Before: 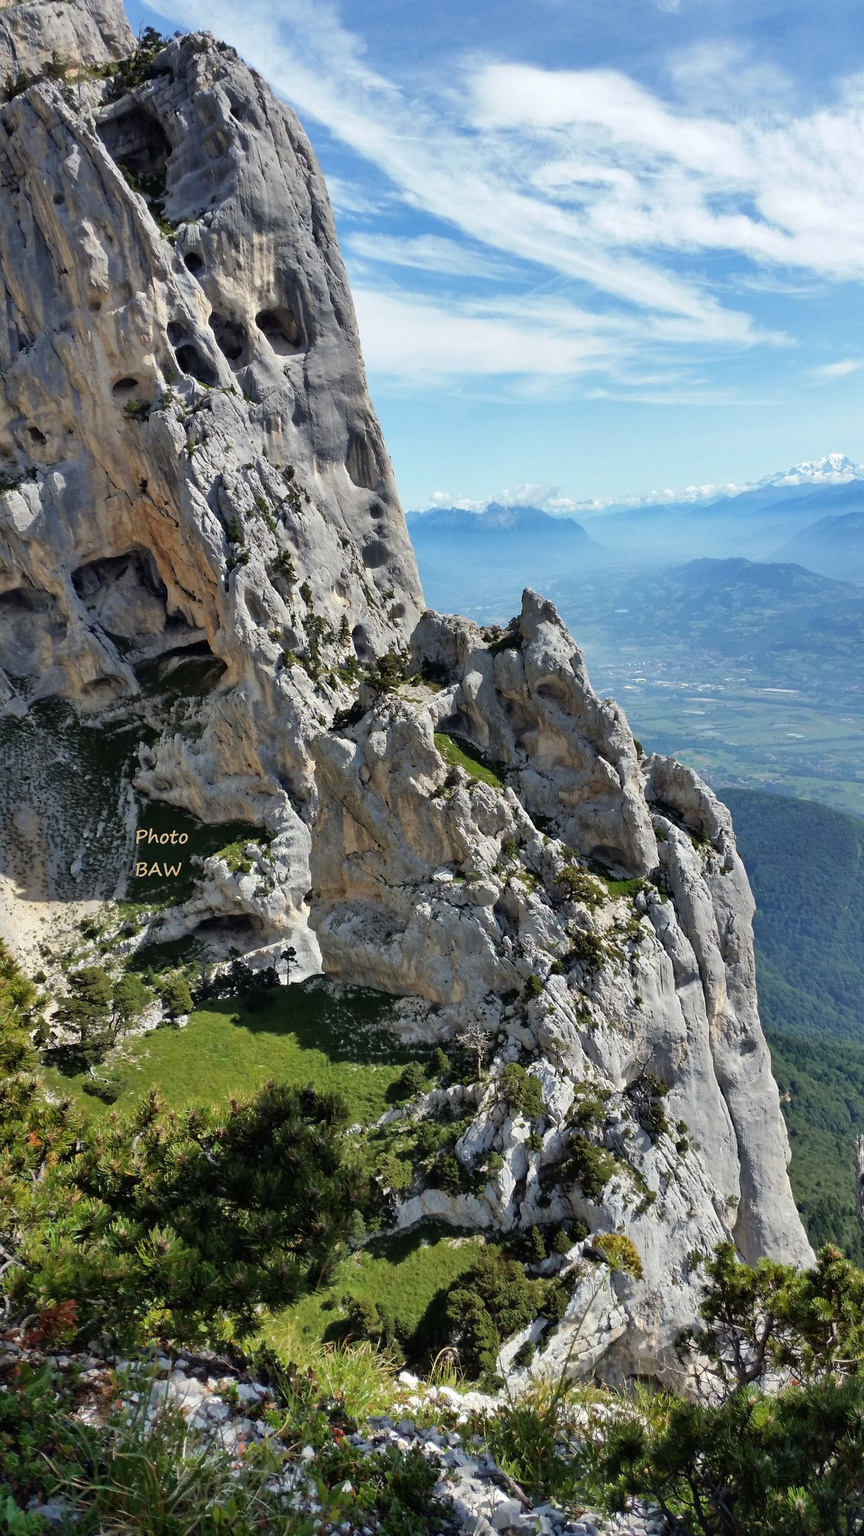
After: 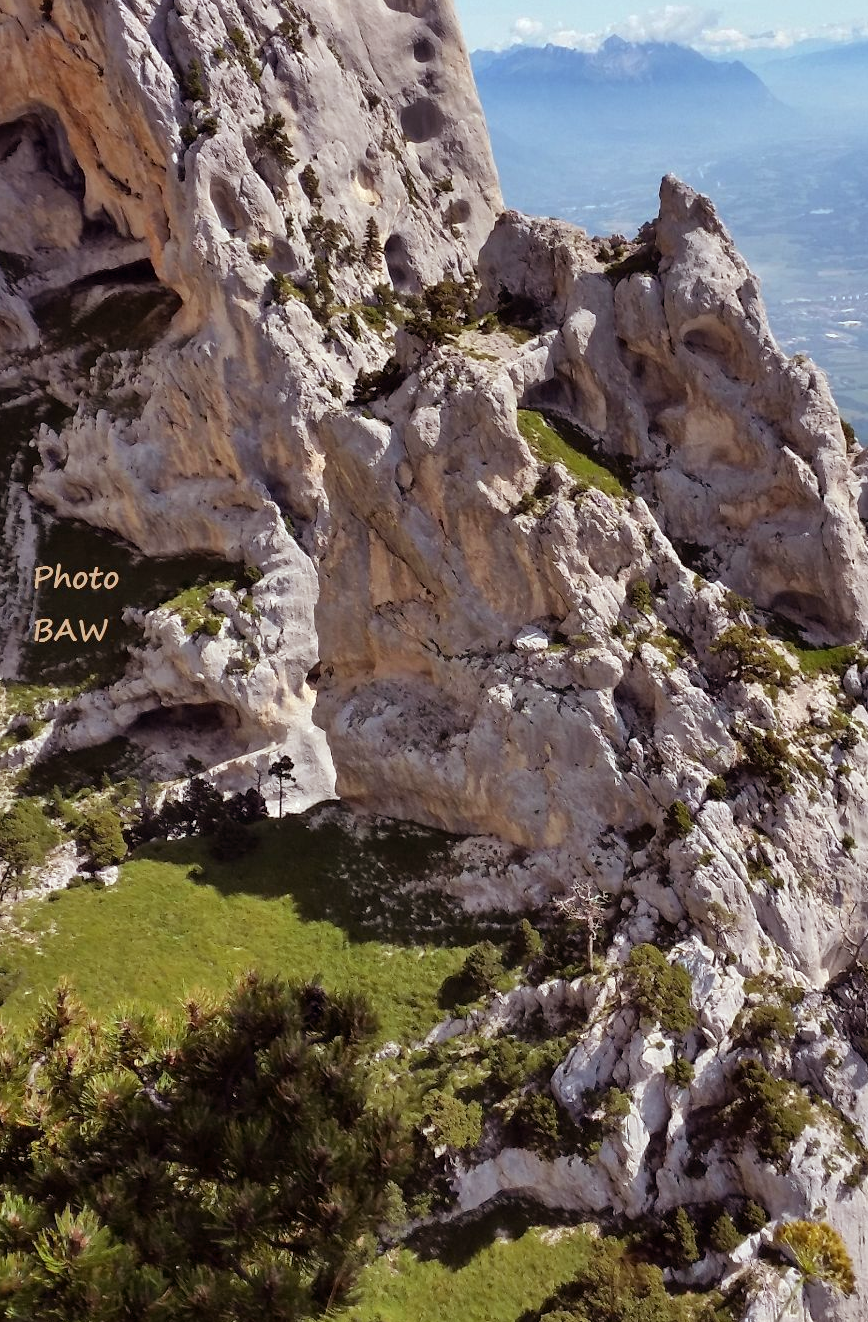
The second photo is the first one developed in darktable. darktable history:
crop: left 13.312%, top 31.28%, right 24.627%, bottom 15.582%
rgb levels: mode RGB, independent channels, levels [[0, 0.474, 1], [0, 0.5, 1], [0, 0.5, 1]]
